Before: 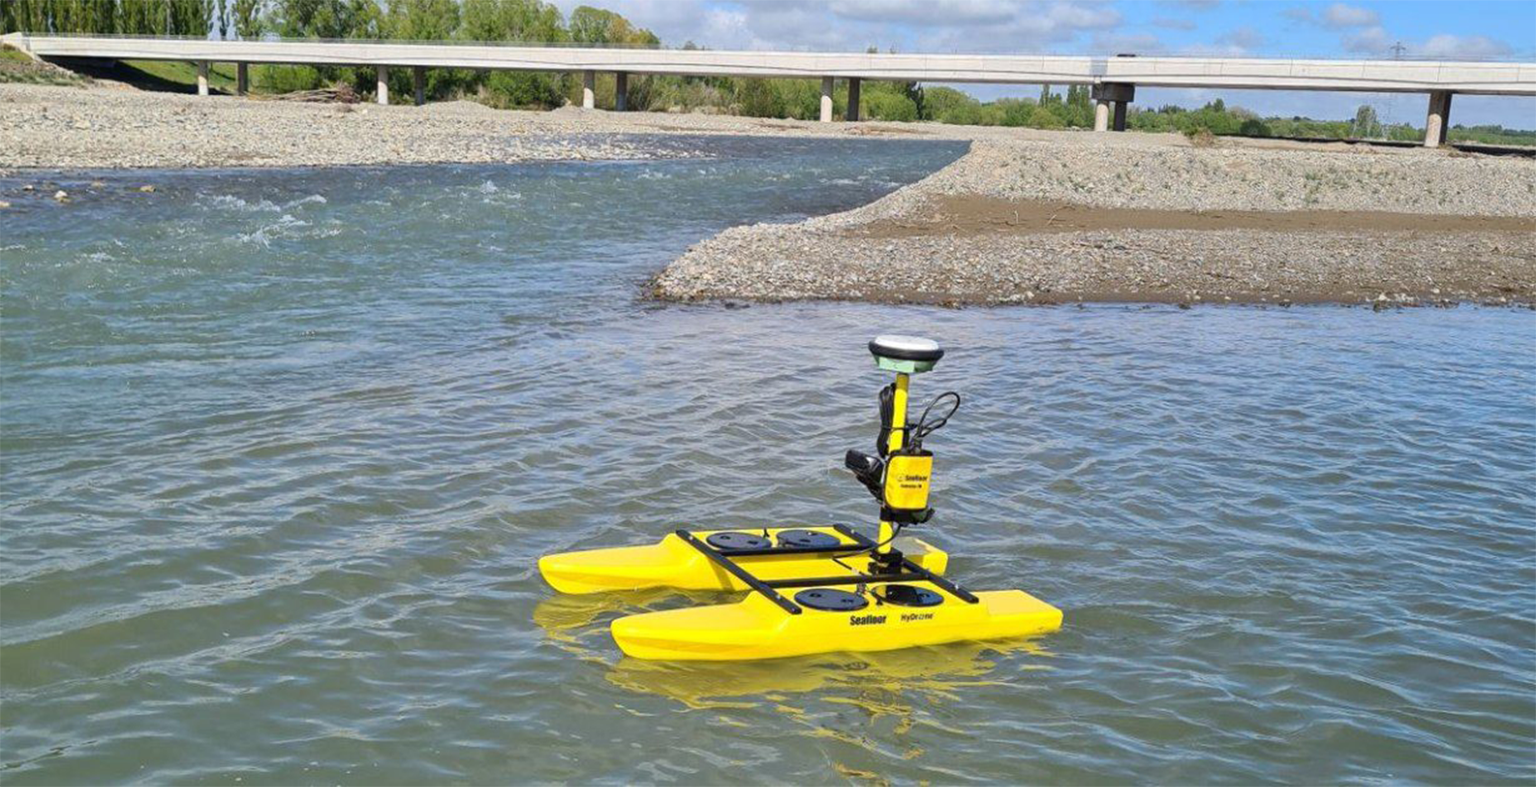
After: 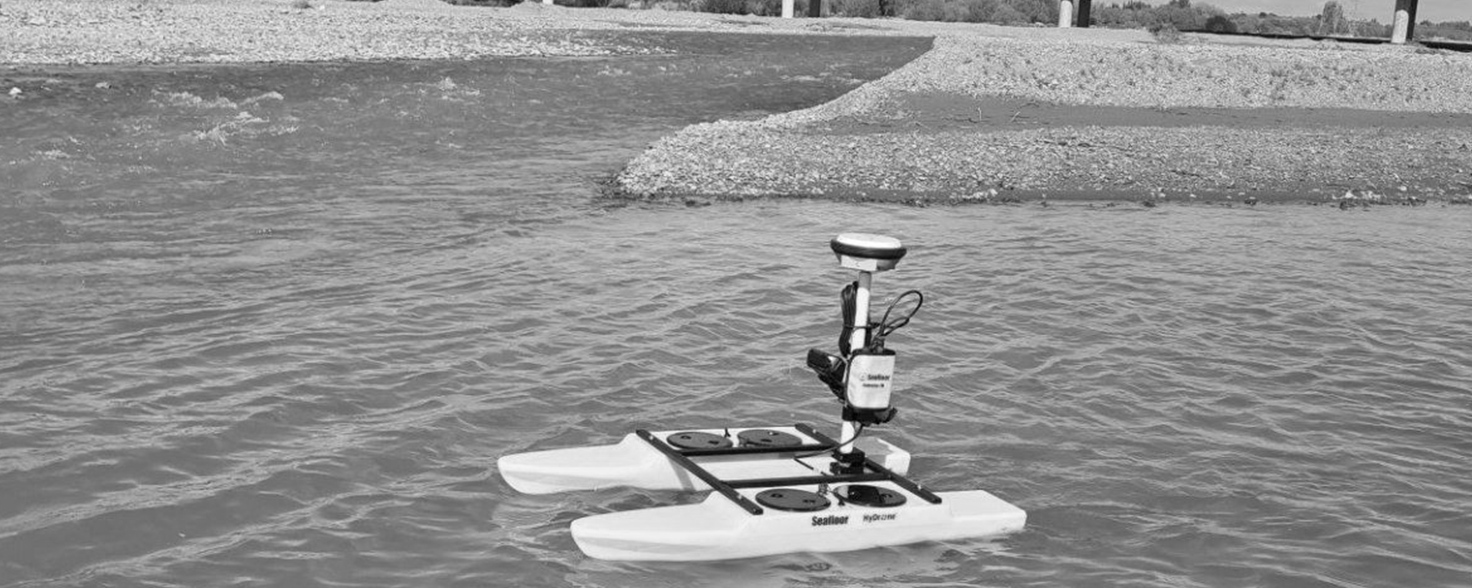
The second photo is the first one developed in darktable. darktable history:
monochrome: a 2.21, b -1.33, size 2.2
crop and rotate: left 2.991%, top 13.302%, right 1.981%, bottom 12.636%
